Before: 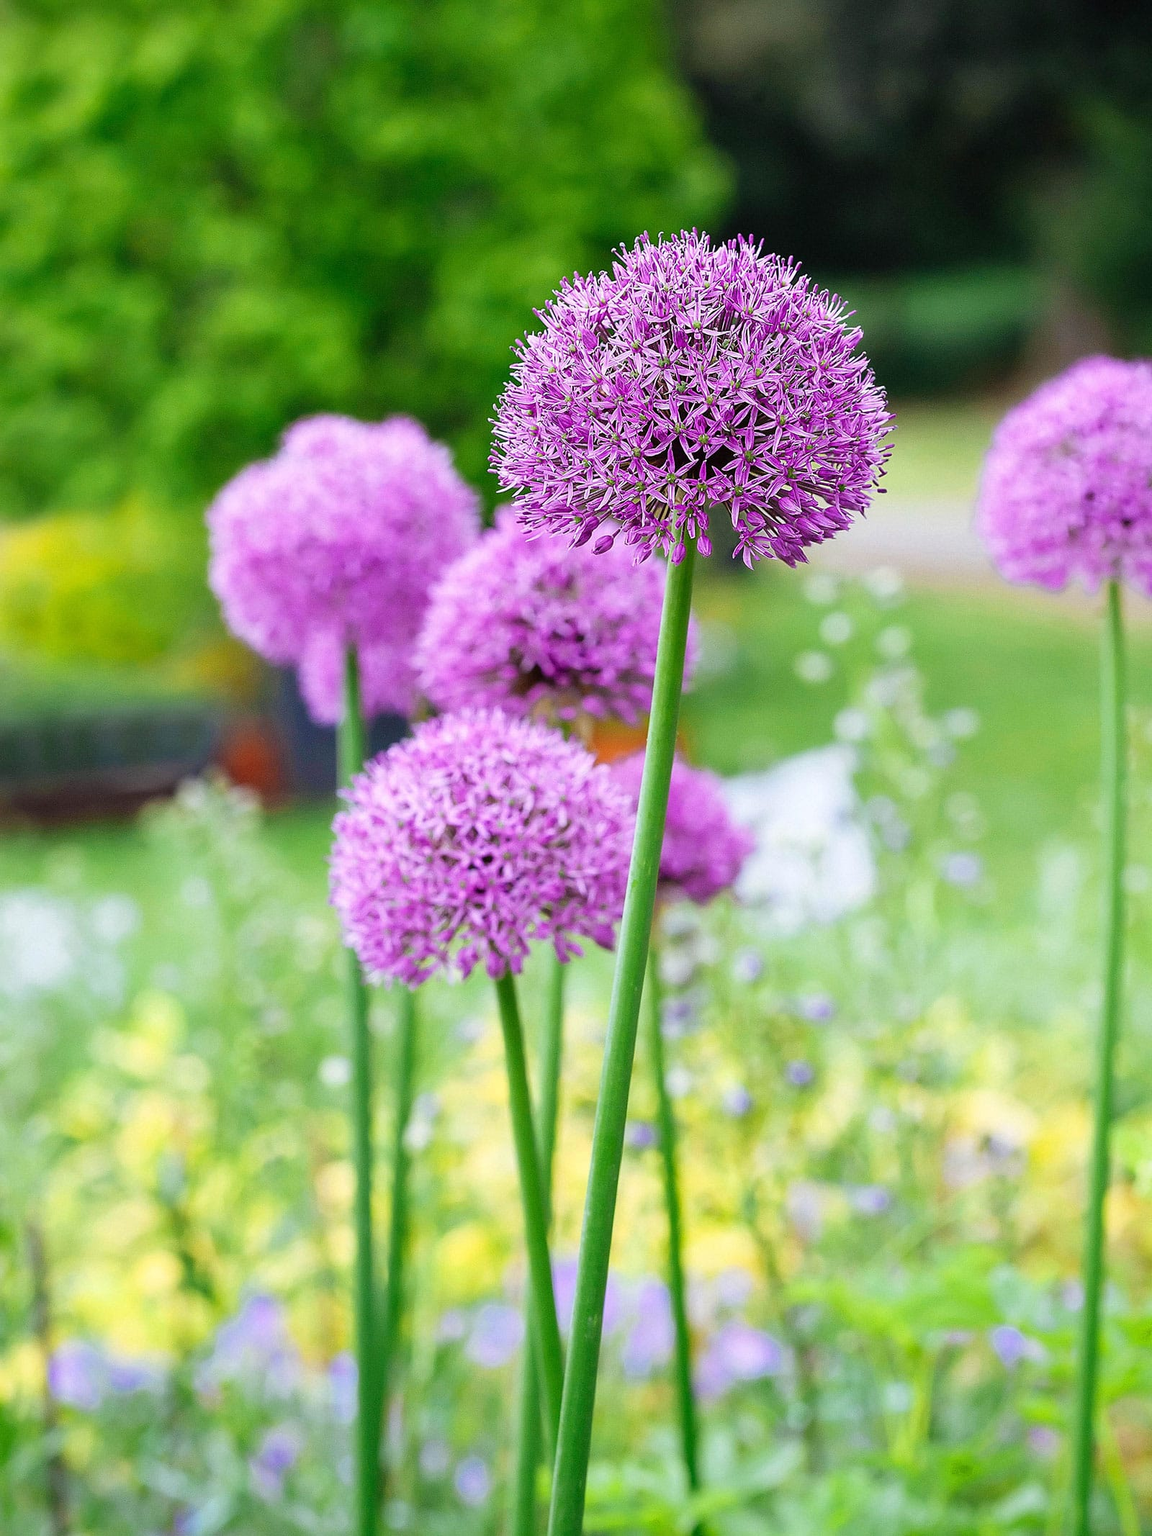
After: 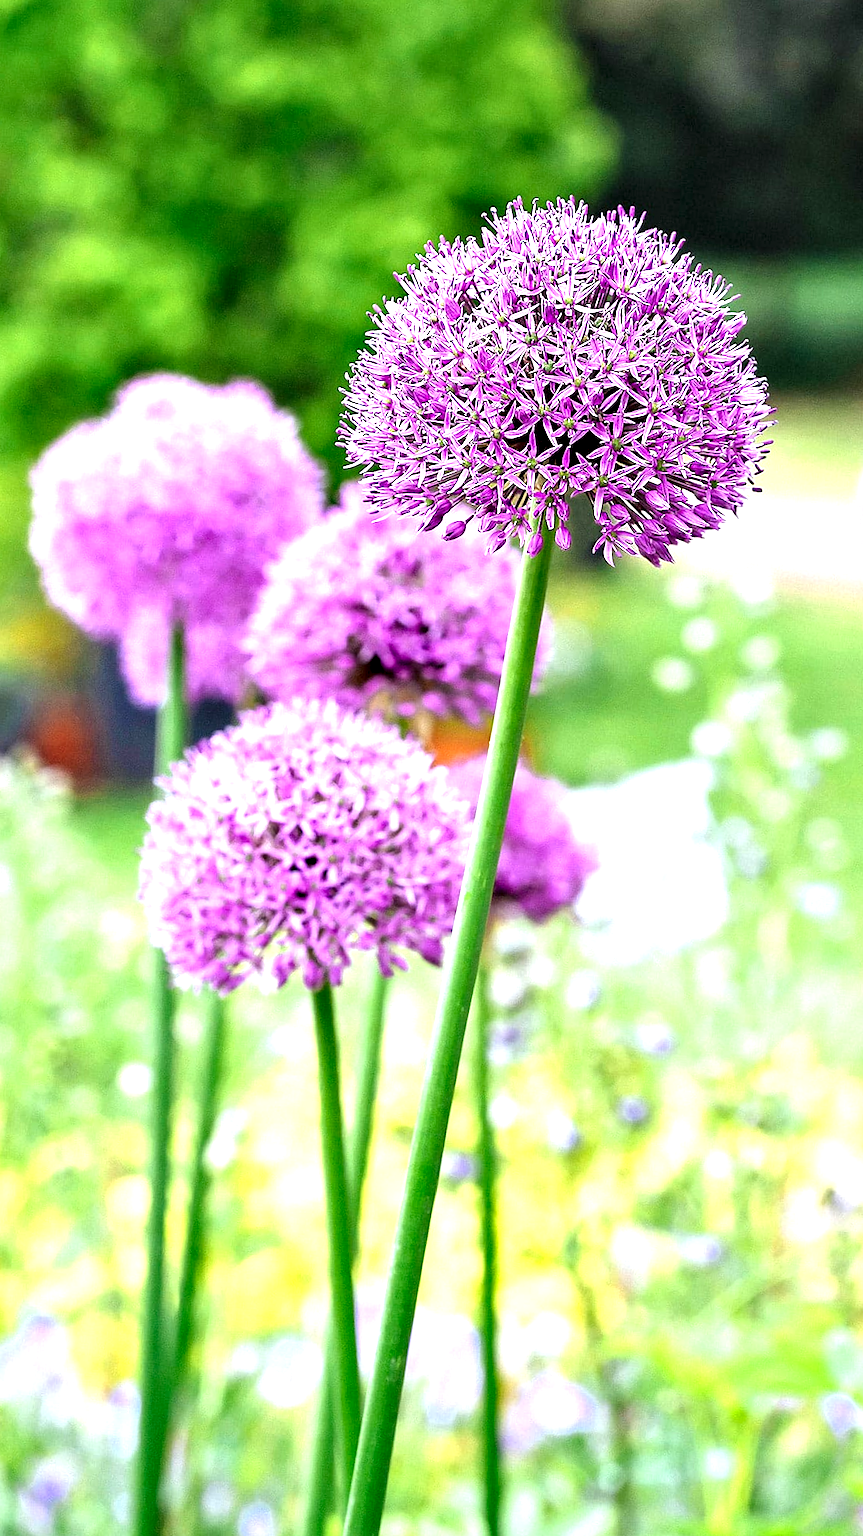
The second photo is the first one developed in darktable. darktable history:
exposure: black level correction -0.001, exposure 0.9 EV, compensate exposure bias true, compensate highlight preservation false
crop and rotate: angle -3.27°, left 14.277%, top 0.028%, right 10.766%, bottom 0.028%
contrast equalizer: y [[0.545, 0.572, 0.59, 0.59, 0.571, 0.545], [0.5 ×6], [0.5 ×6], [0 ×6], [0 ×6]]
